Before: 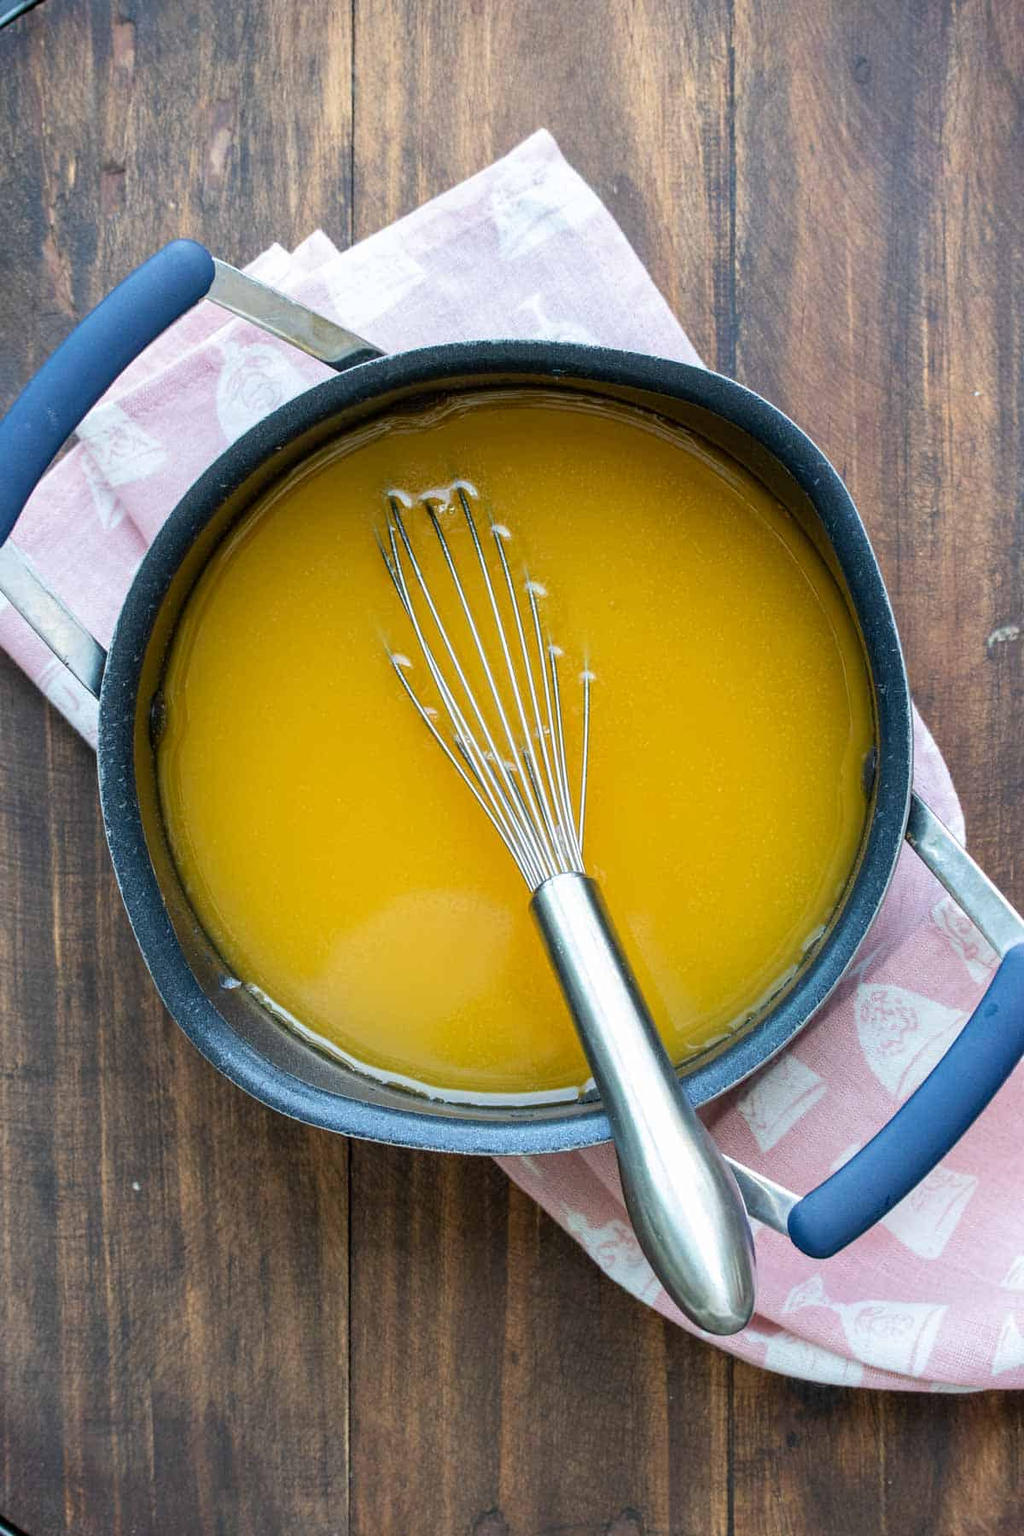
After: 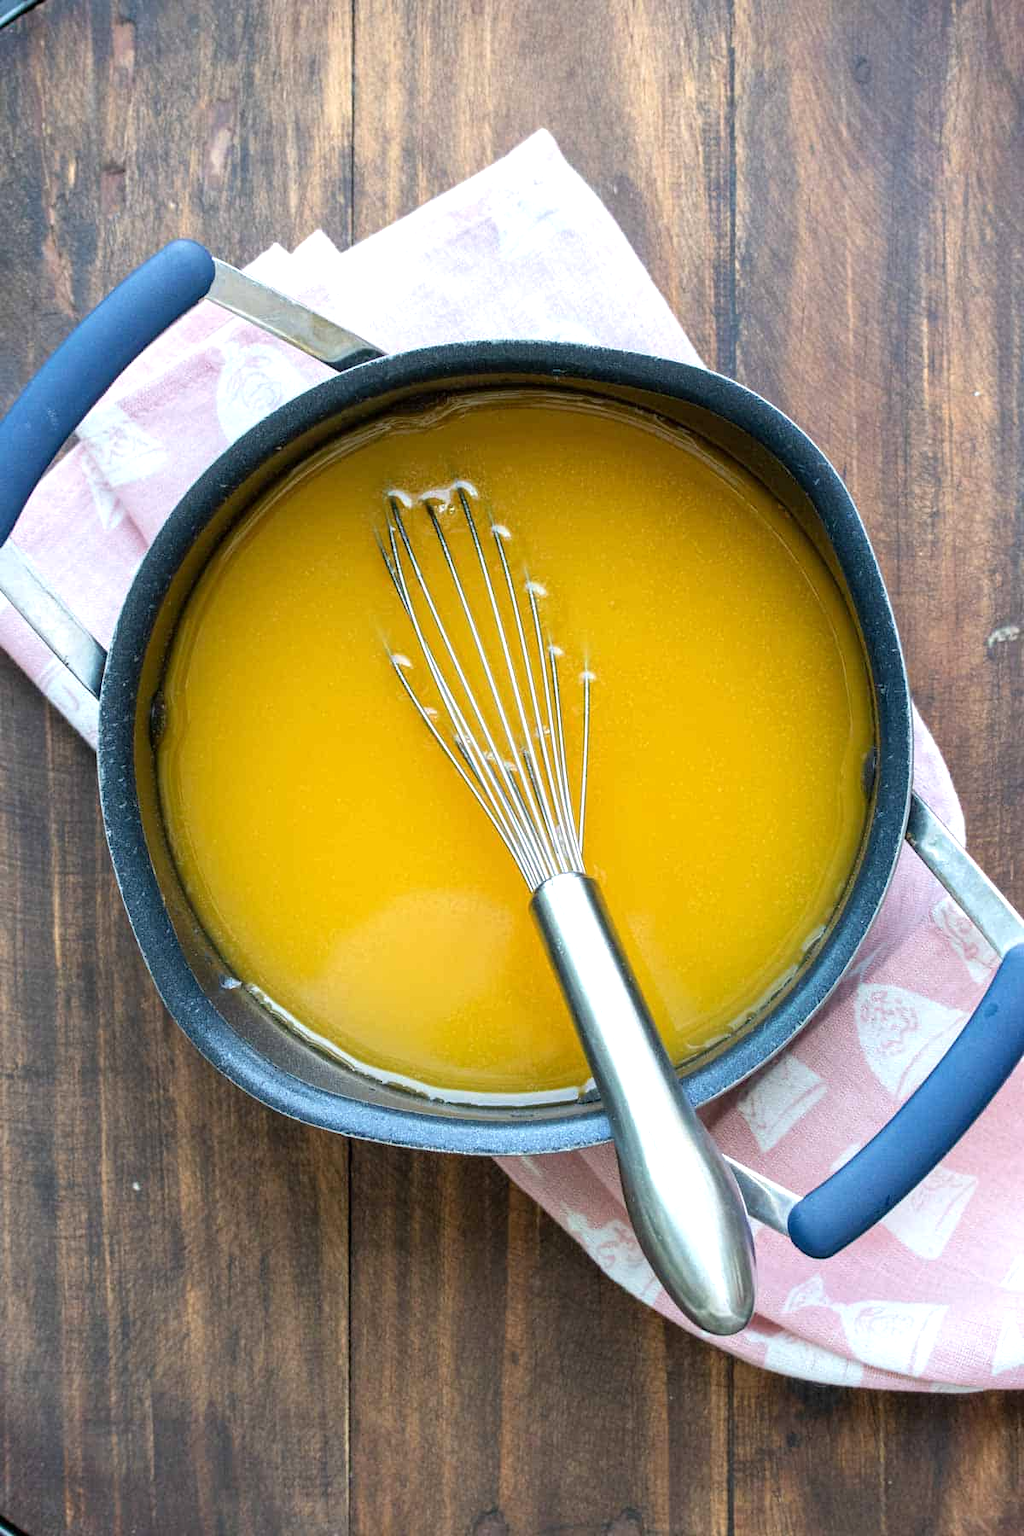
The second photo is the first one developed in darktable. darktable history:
exposure: exposure 0.341 EV, compensate exposure bias true, compensate highlight preservation false
